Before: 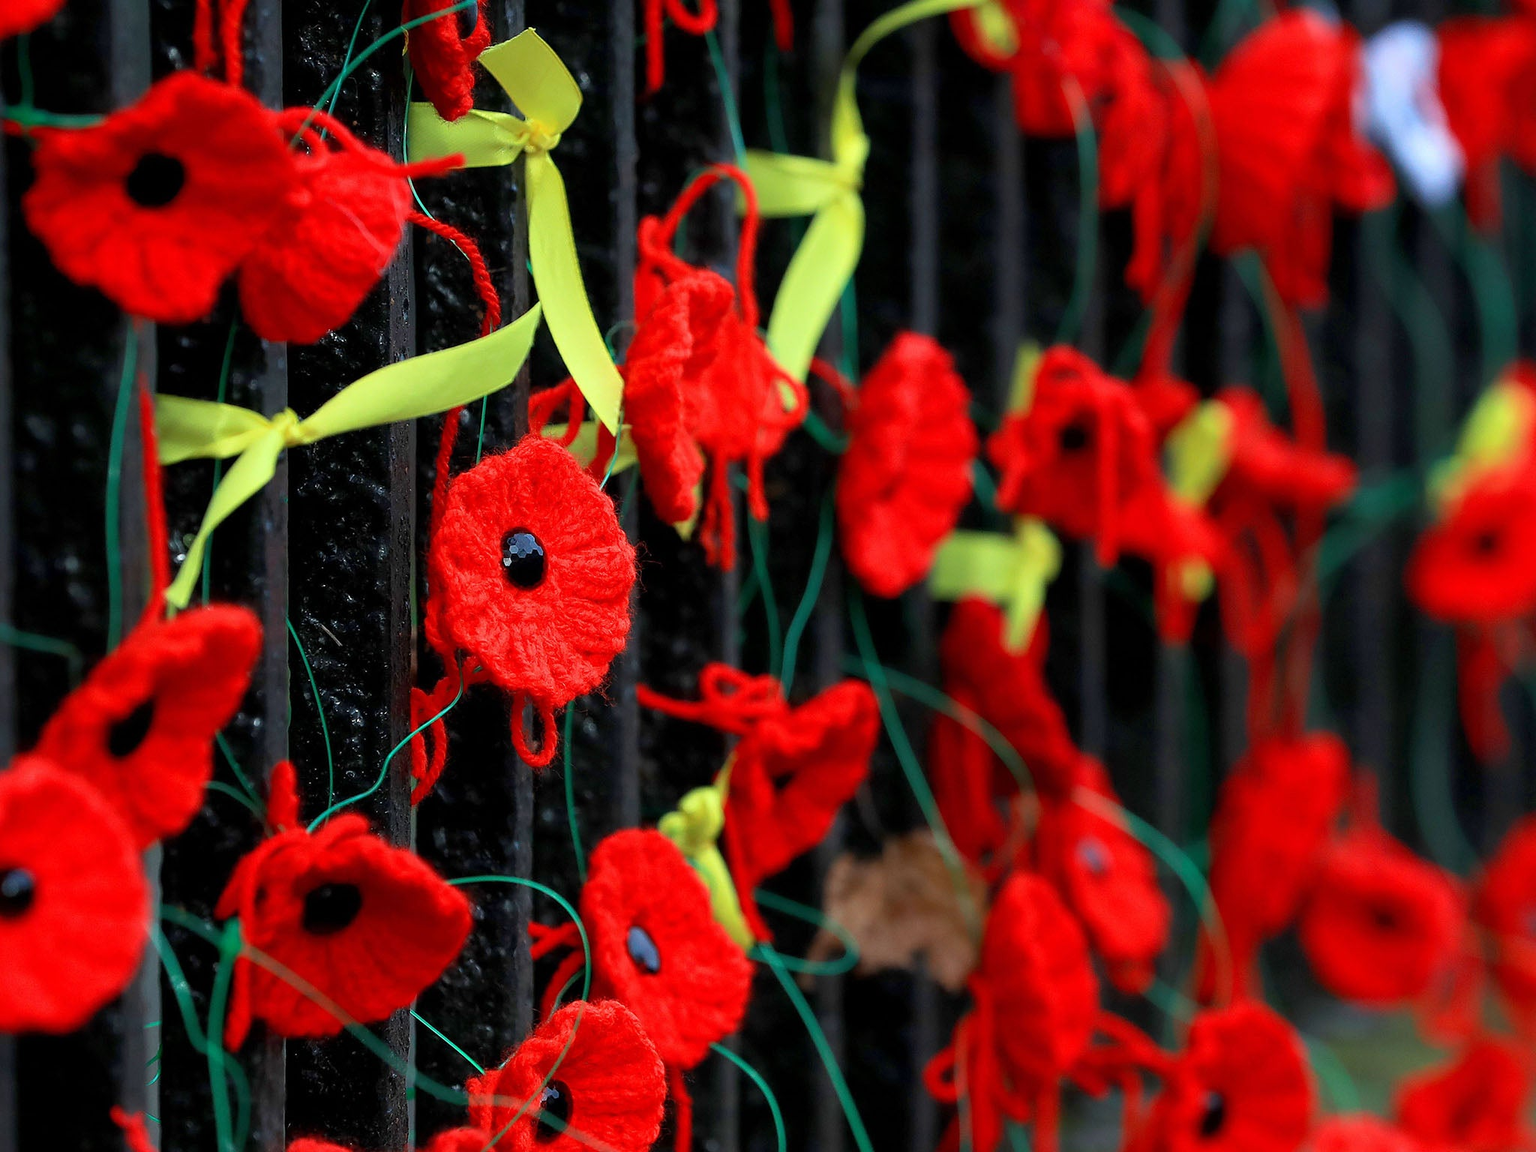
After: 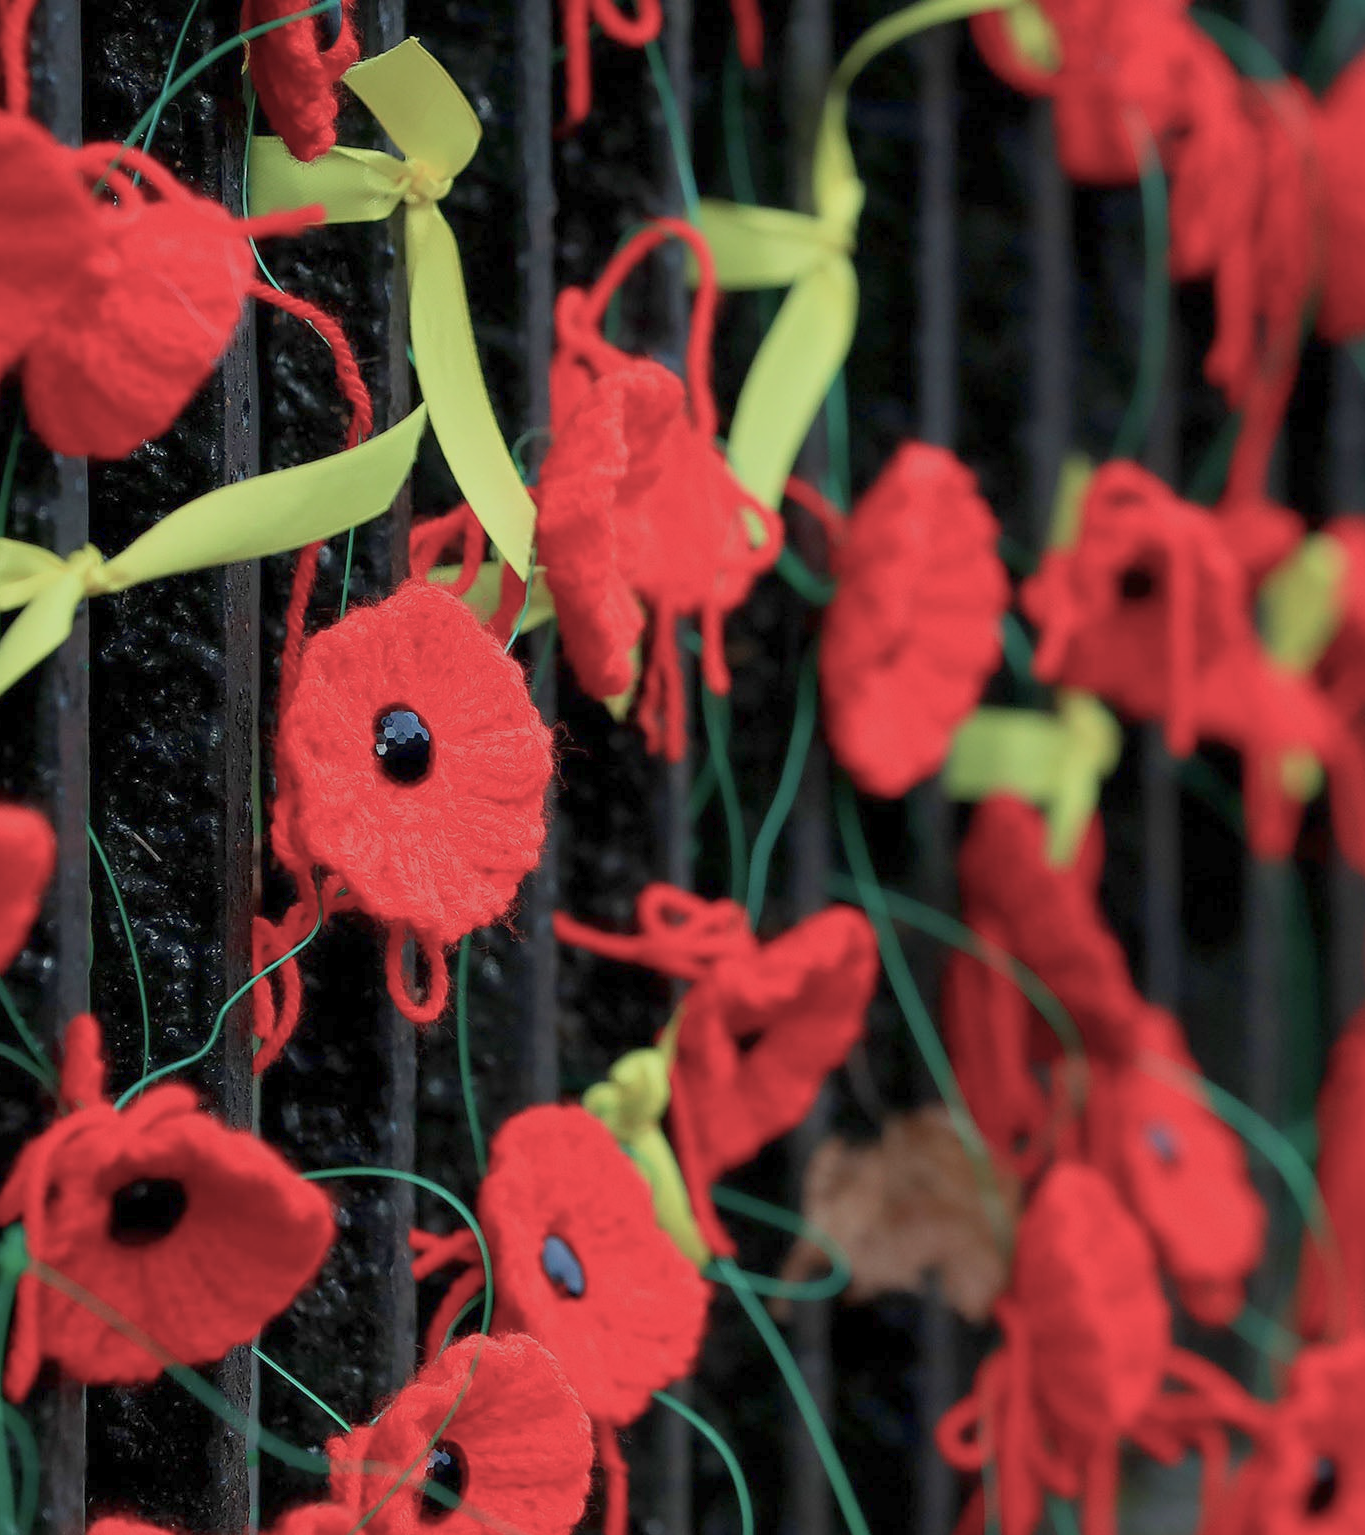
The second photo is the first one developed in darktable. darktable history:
crop and rotate: left 14.436%, right 18.898%
color balance rgb: perceptual saturation grading › global saturation -27.94%, hue shift -2.27°, contrast -21.26%
